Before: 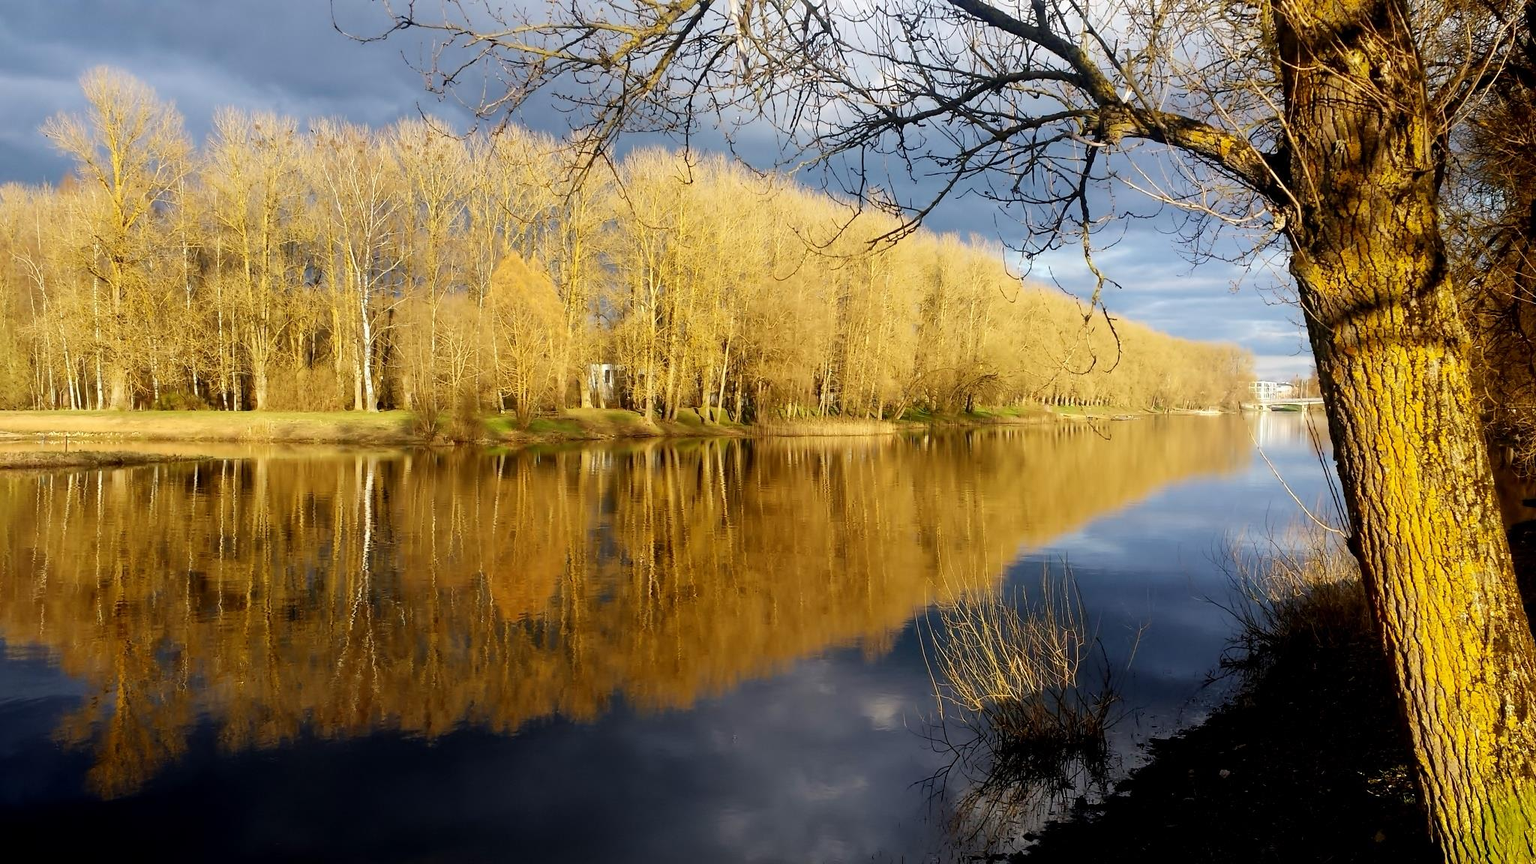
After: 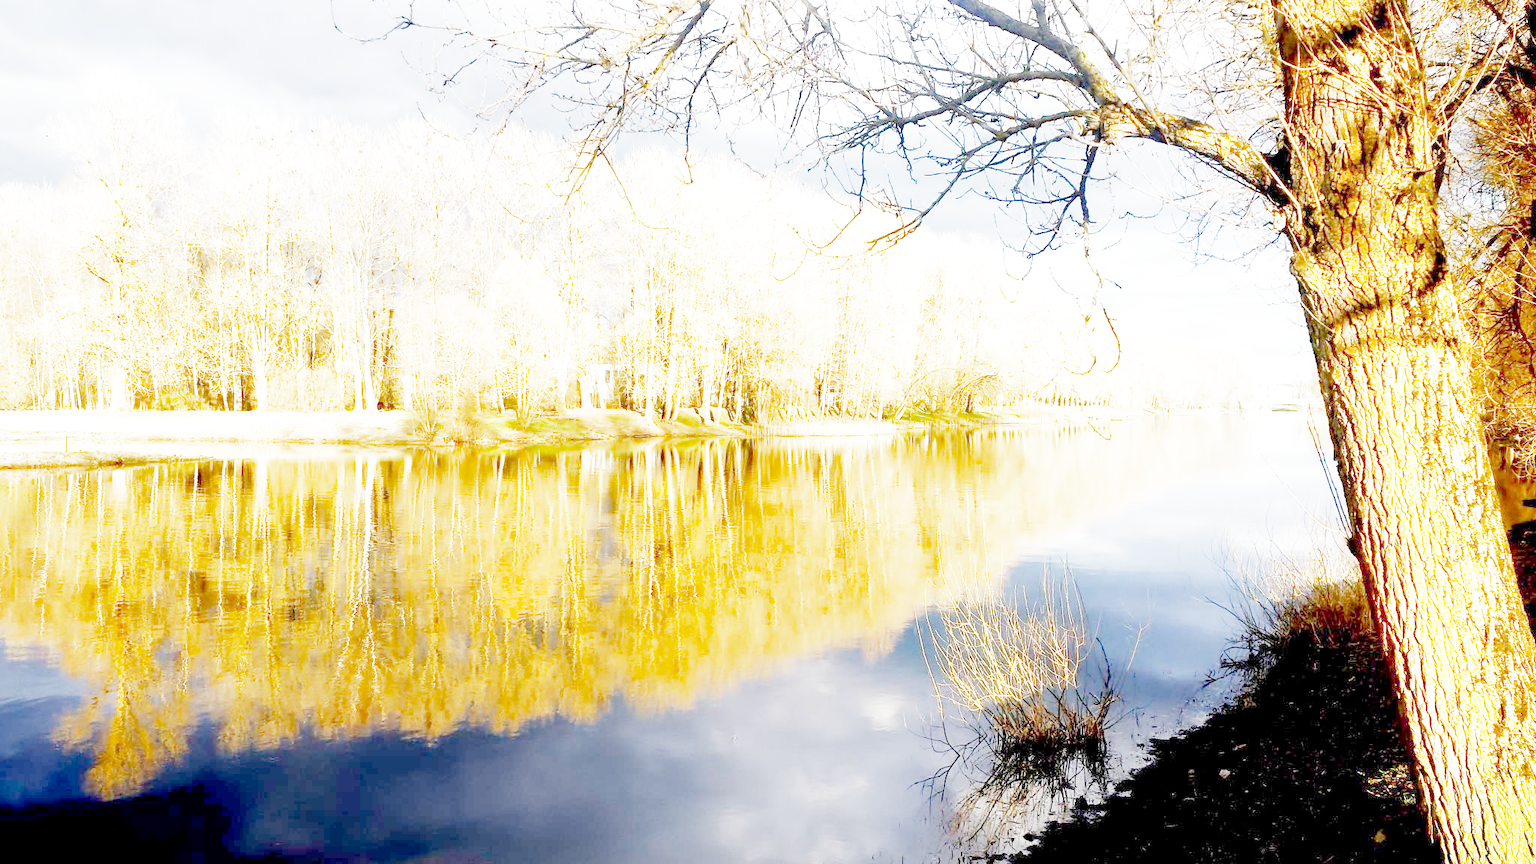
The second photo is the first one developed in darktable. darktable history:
filmic rgb: middle gray luminance 12.74%, black relative exposure -10.13 EV, white relative exposure 3.47 EV, threshold 6 EV, target black luminance 0%, hardness 5.74, latitude 44.69%, contrast 1.221, highlights saturation mix 5%, shadows ↔ highlights balance 26.78%, add noise in highlights 0, preserve chrominance no, color science v3 (2019), use custom middle-gray values true, iterations of high-quality reconstruction 0, contrast in highlights soft, enable highlight reconstruction true
exposure: exposure 0.6 EV, compensate highlight preservation false
color balance: output saturation 110%
